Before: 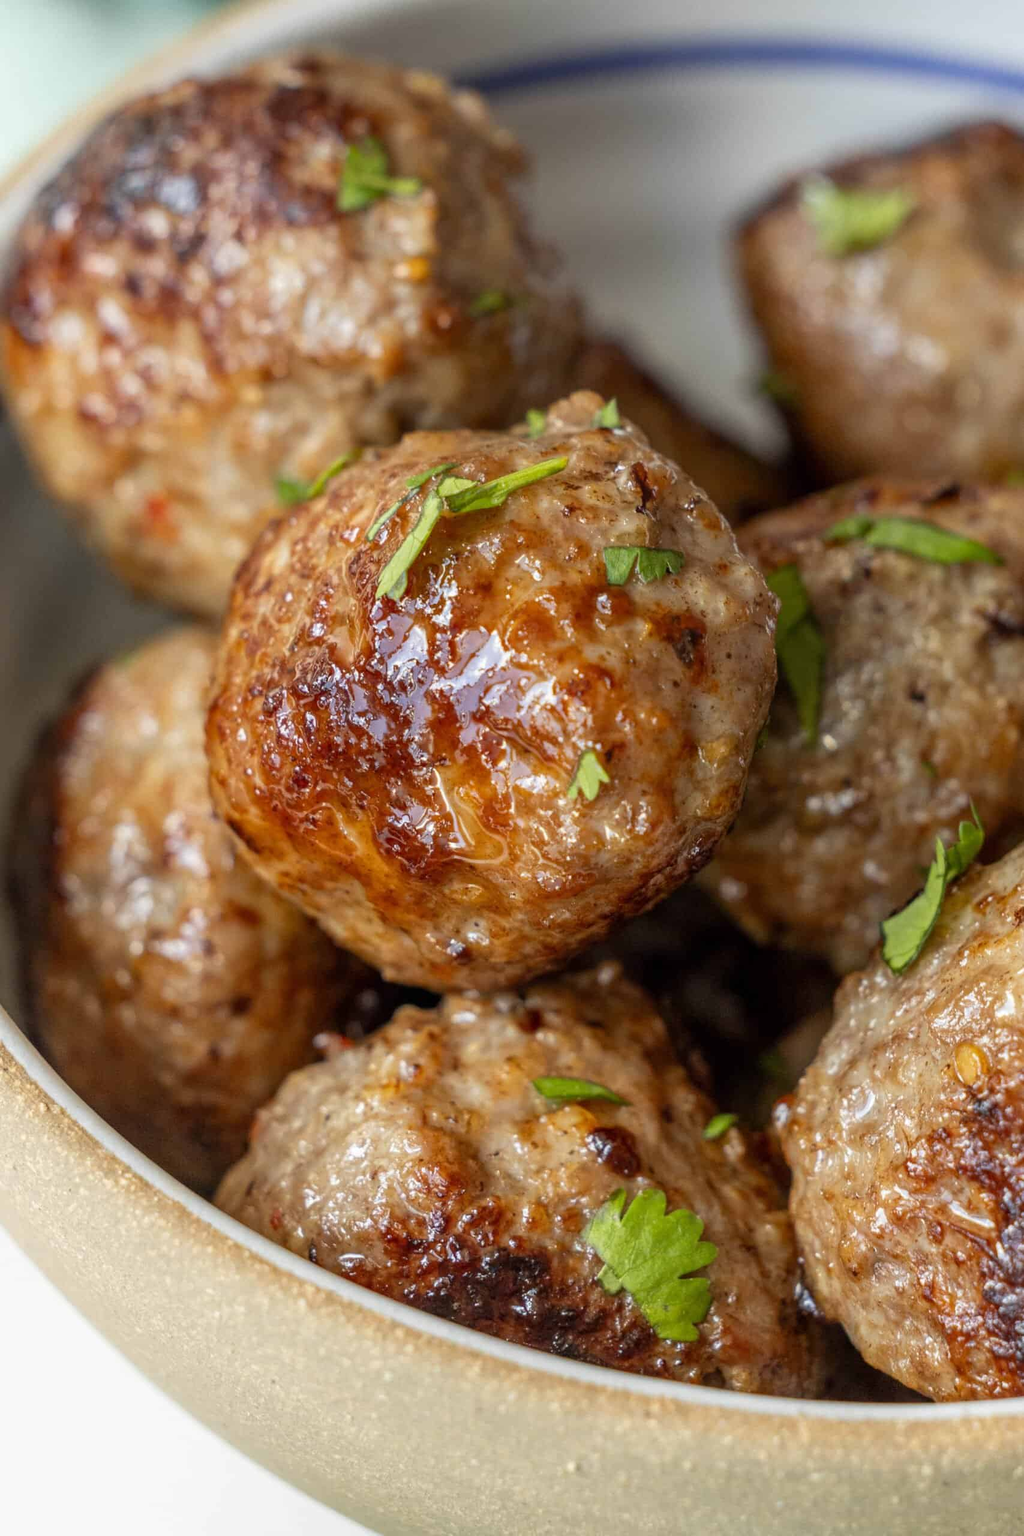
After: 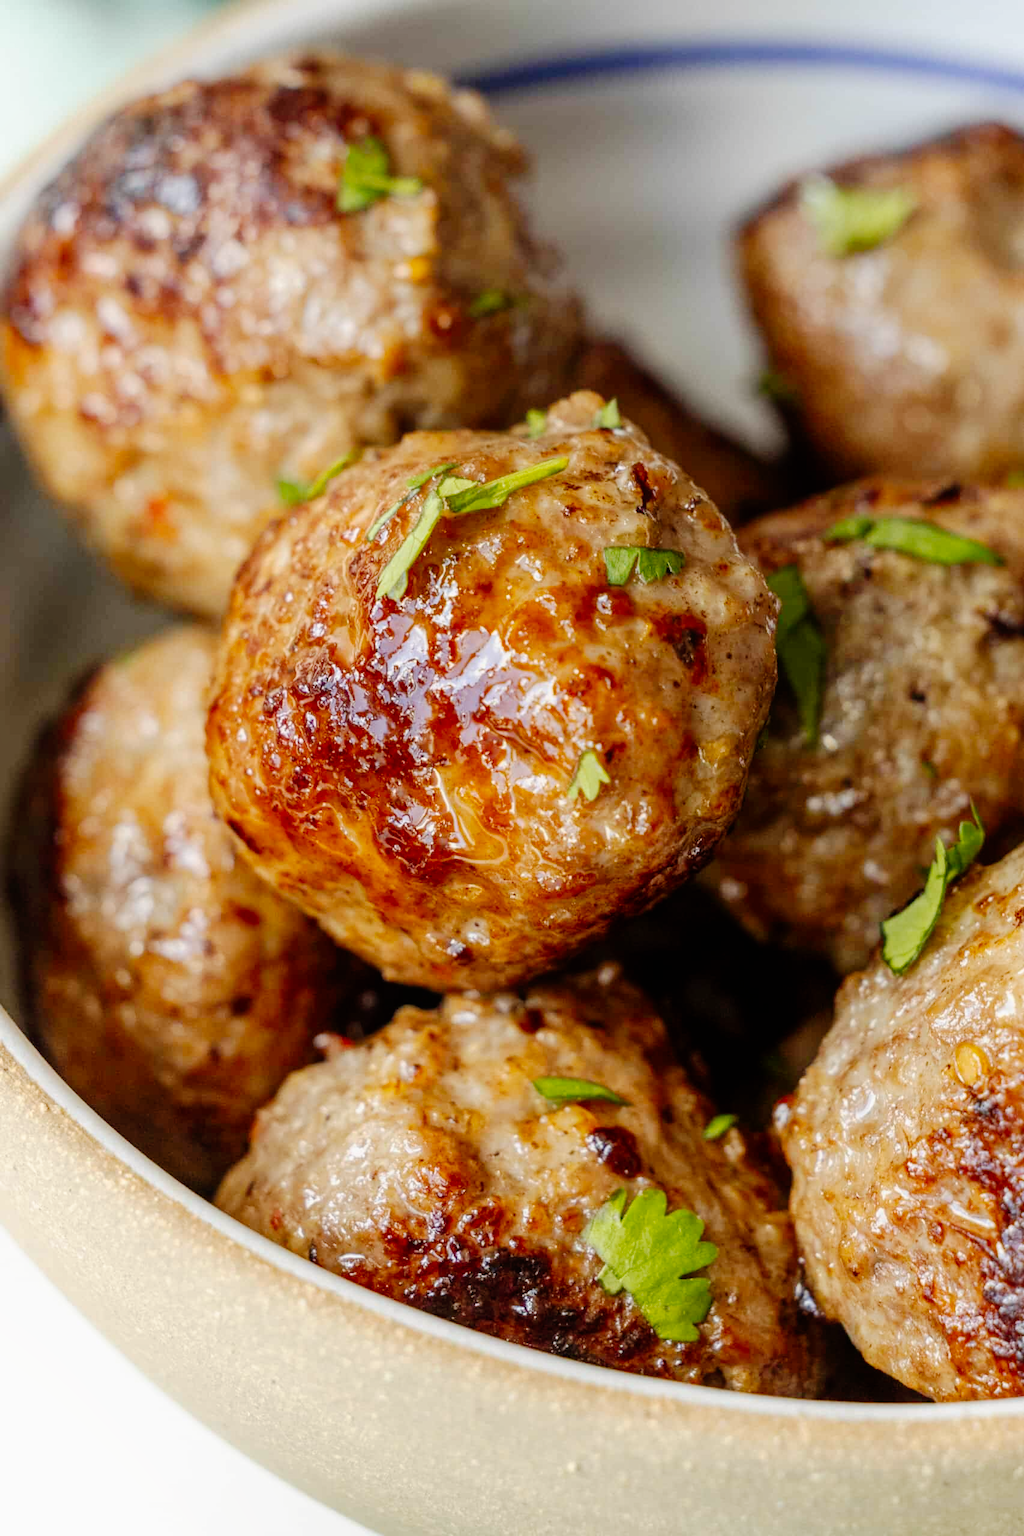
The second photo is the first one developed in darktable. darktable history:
contrast equalizer: octaves 7, y [[0.6 ×6], [0.55 ×6], [0 ×6], [0 ×6], [0 ×6]], mix -0.3
tone curve: curves: ch0 [(0, 0) (0.003, 0) (0.011, 0.001) (0.025, 0.003) (0.044, 0.005) (0.069, 0.012) (0.1, 0.023) (0.136, 0.039) (0.177, 0.088) (0.224, 0.15) (0.277, 0.24) (0.335, 0.337) (0.399, 0.437) (0.468, 0.535) (0.543, 0.629) (0.623, 0.71) (0.709, 0.782) (0.801, 0.856) (0.898, 0.94) (1, 1)], preserve colors none
